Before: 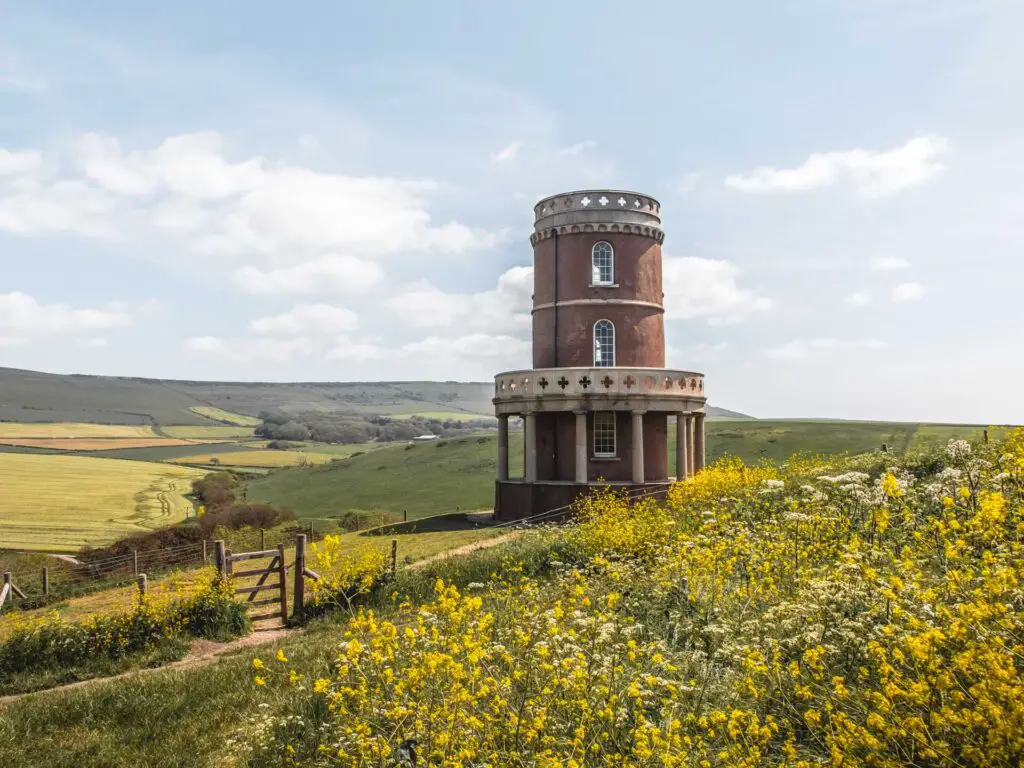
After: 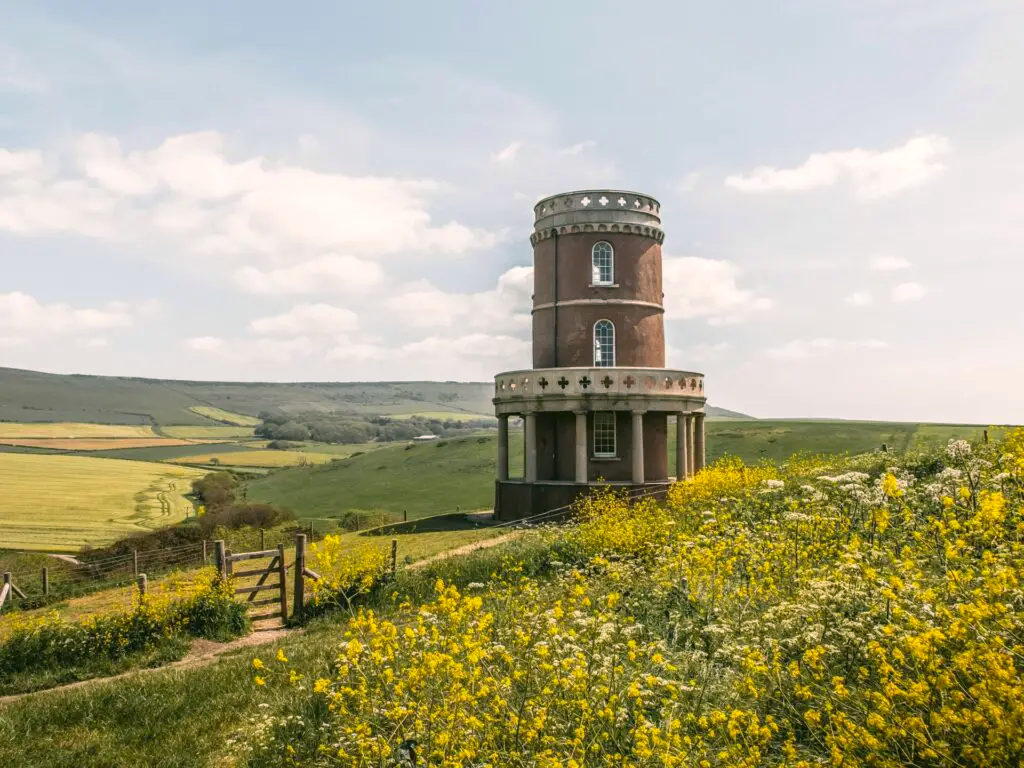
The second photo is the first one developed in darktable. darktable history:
color correction: highlights a* 3.94, highlights b* 4.91, shadows a* -8.33, shadows b* 4.88
